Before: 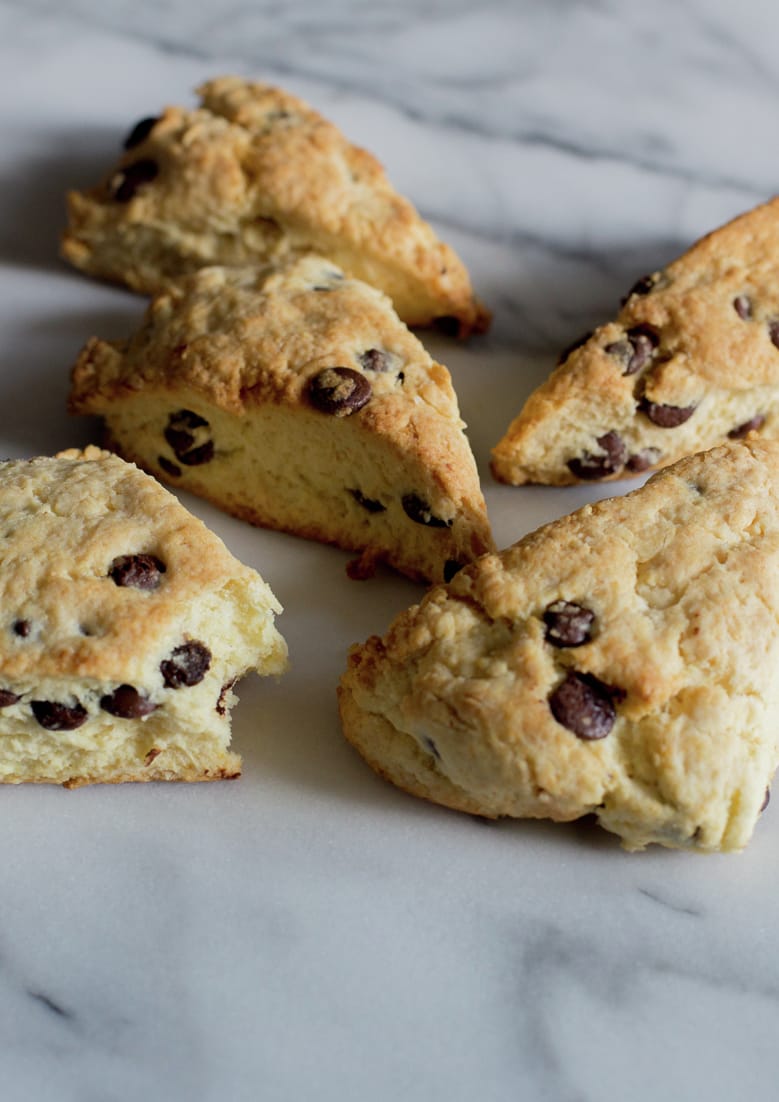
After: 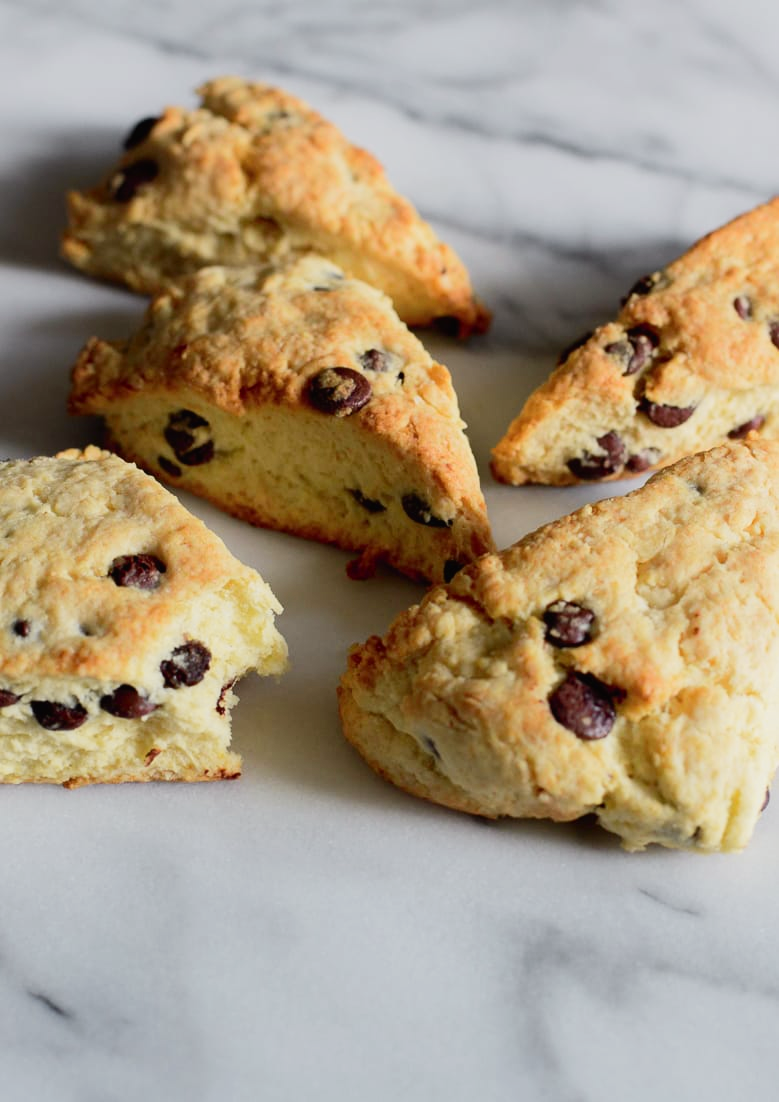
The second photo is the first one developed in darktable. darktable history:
exposure: exposure 0.127 EV, compensate highlight preservation false
tone curve: curves: ch0 [(0, 0.013) (0.036, 0.045) (0.274, 0.286) (0.566, 0.623) (0.794, 0.827) (1, 0.953)]; ch1 [(0, 0) (0.389, 0.403) (0.462, 0.48) (0.499, 0.5) (0.524, 0.527) (0.57, 0.599) (0.626, 0.65) (0.761, 0.781) (1, 1)]; ch2 [(0, 0) (0.464, 0.478) (0.5, 0.501) (0.533, 0.542) (0.599, 0.613) (0.704, 0.731) (1, 1)], color space Lab, independent channels, preserve colors none
